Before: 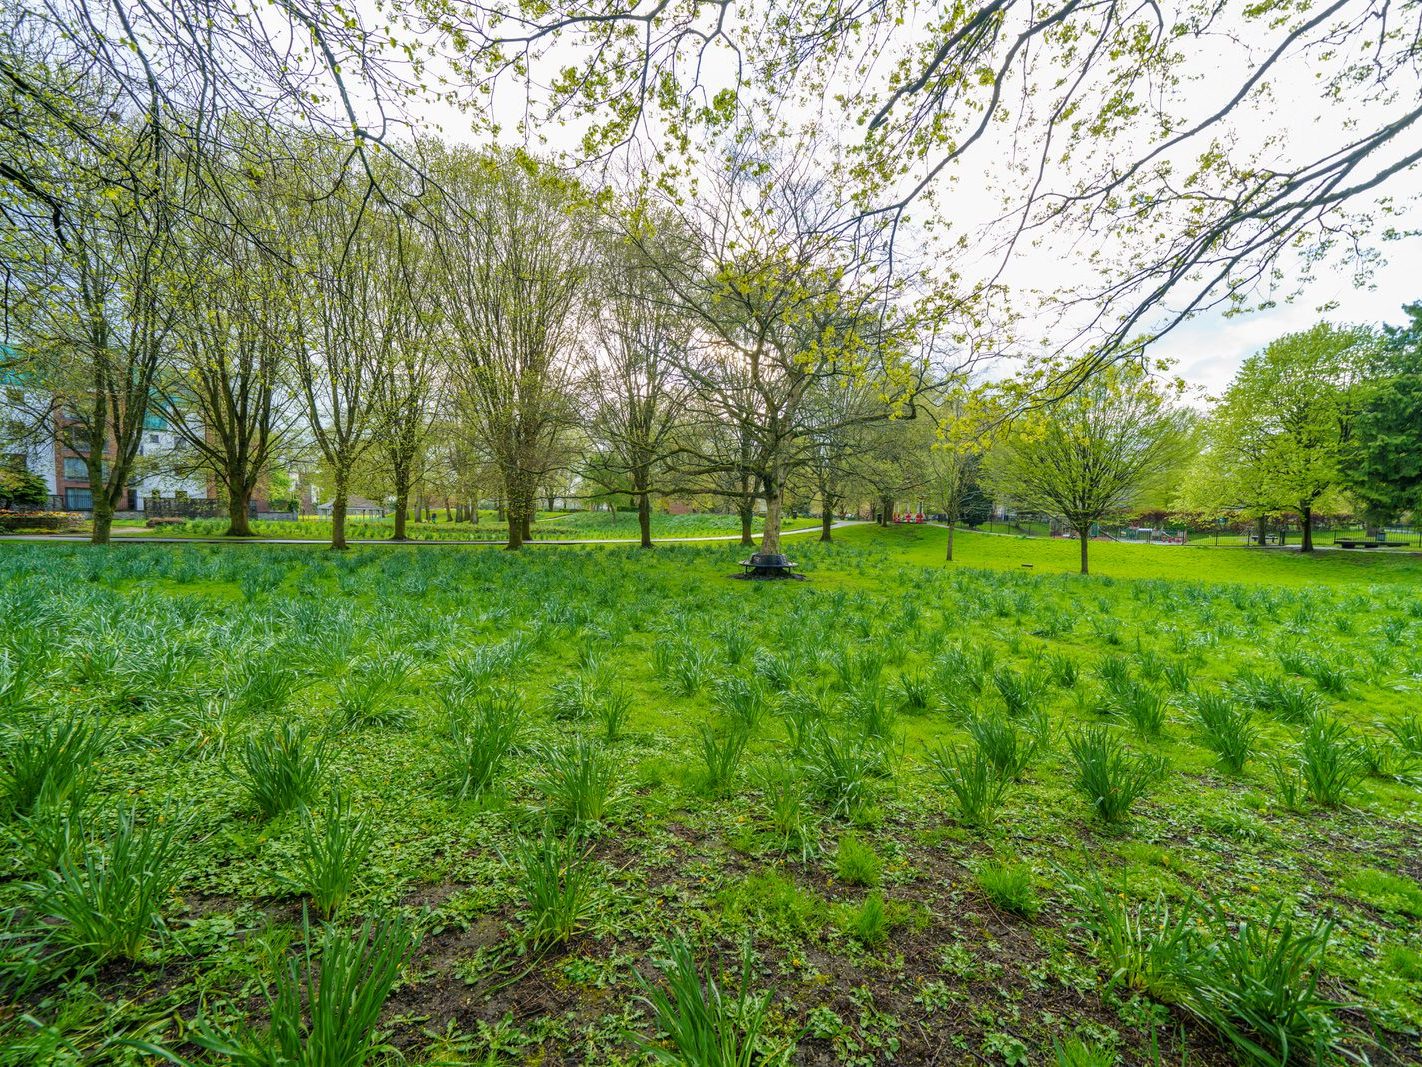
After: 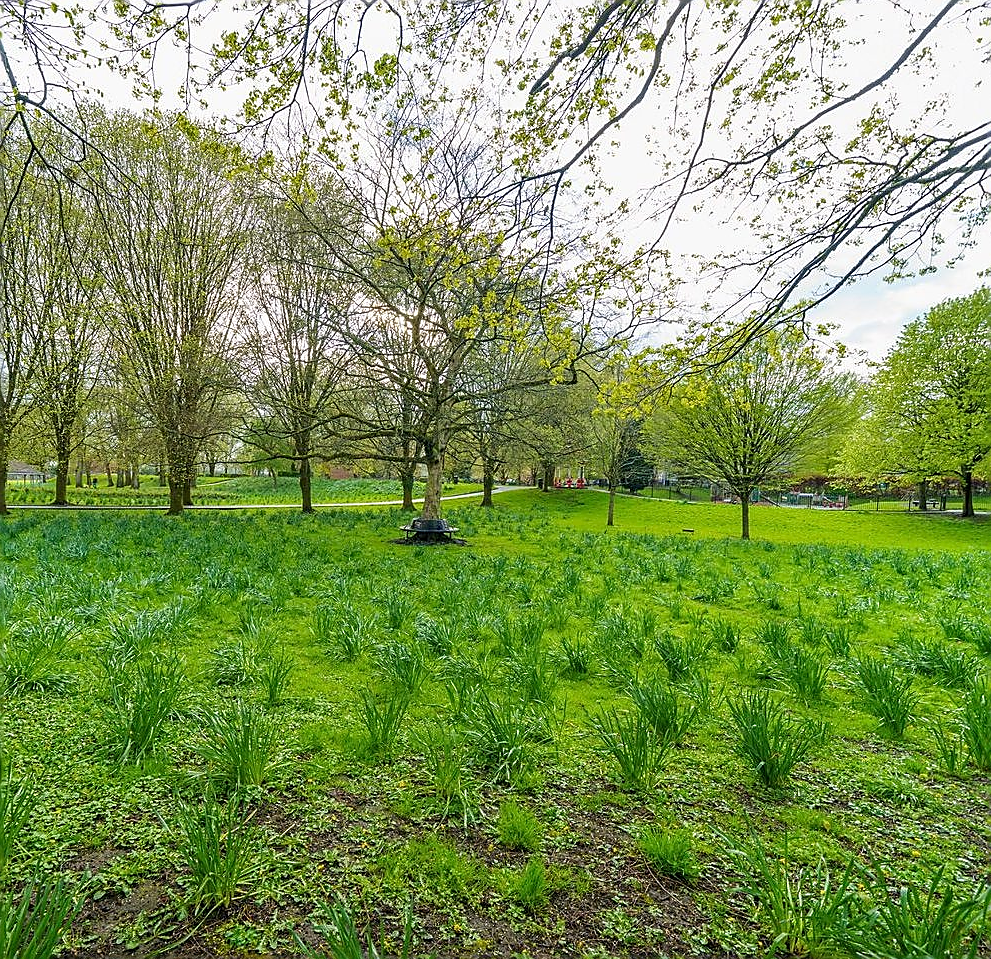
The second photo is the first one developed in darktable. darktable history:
crop and rotate: left 23.852%, top 3.282%, right 6.453%, bottom 6.754%
sharpen: radius 1.351, amount 1.243, threshold 0.62
exposure: black level correction 0.001, compensate exposure bias true, compensate highlight preservation false
